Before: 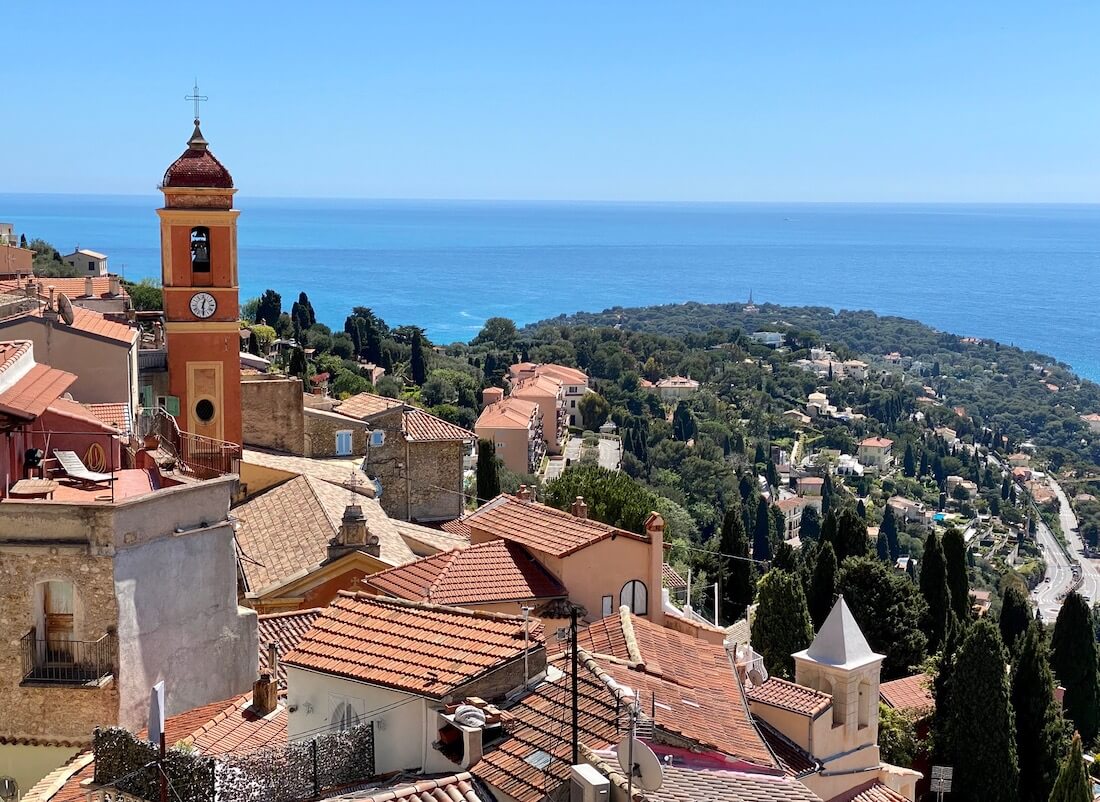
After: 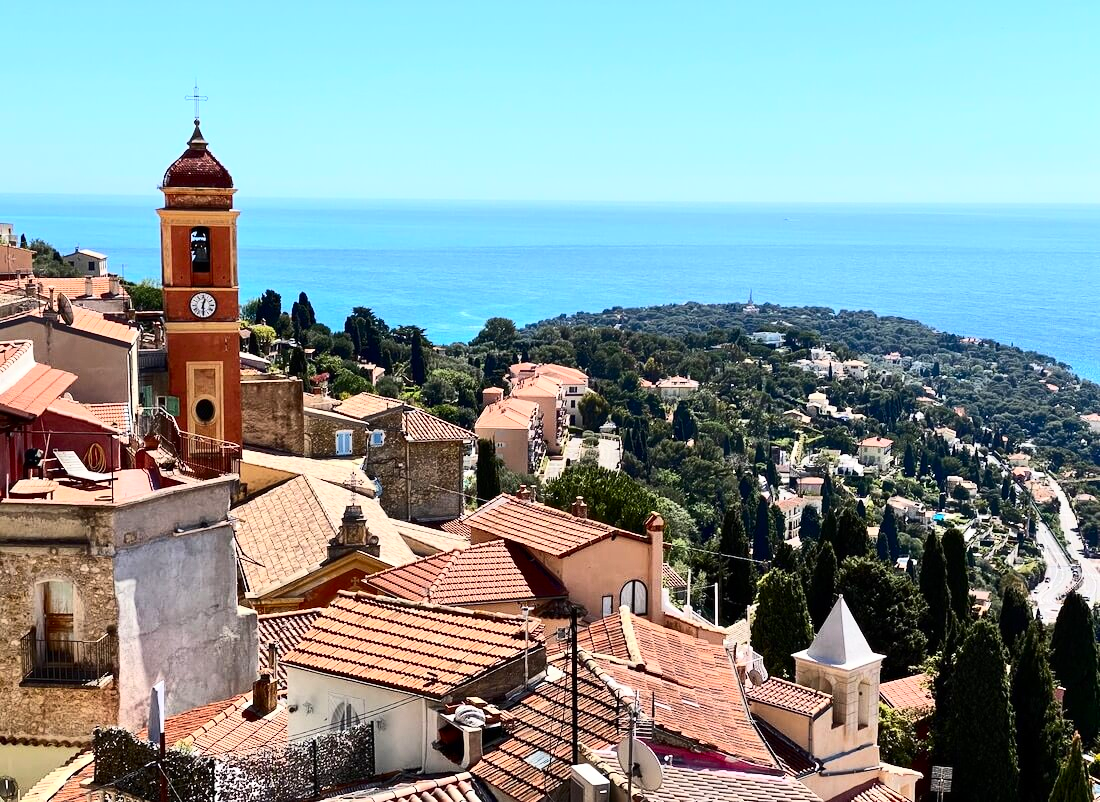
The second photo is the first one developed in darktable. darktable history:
contrast brightness saturation: contrast 0.406, brightness 0.111, saturation 0.21
